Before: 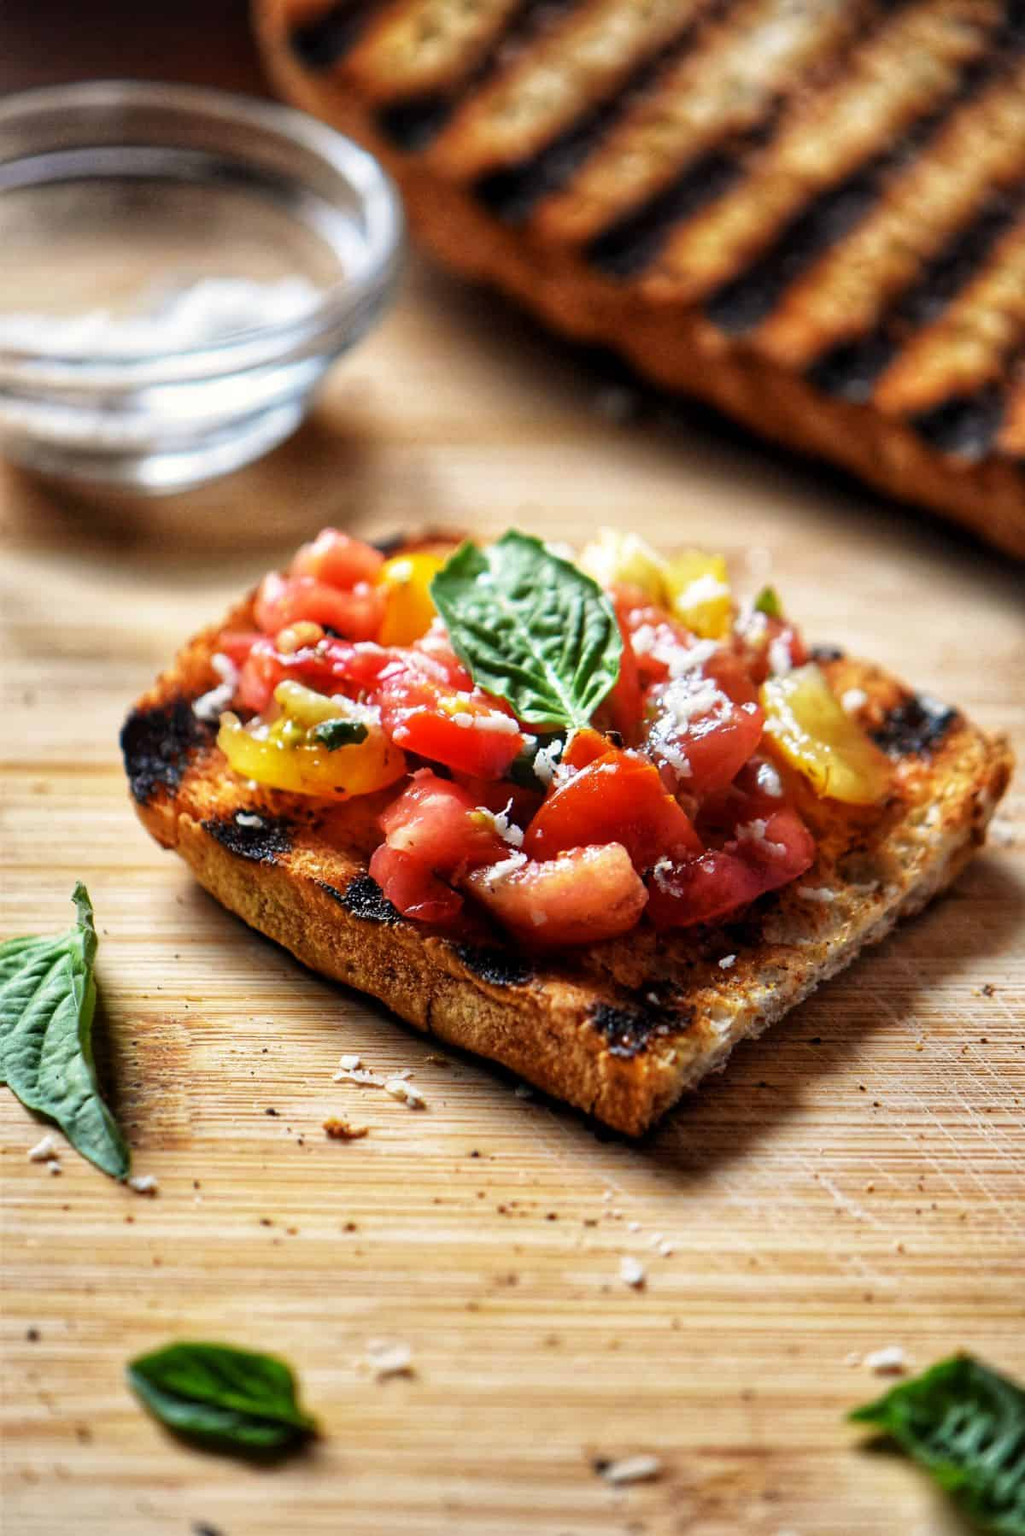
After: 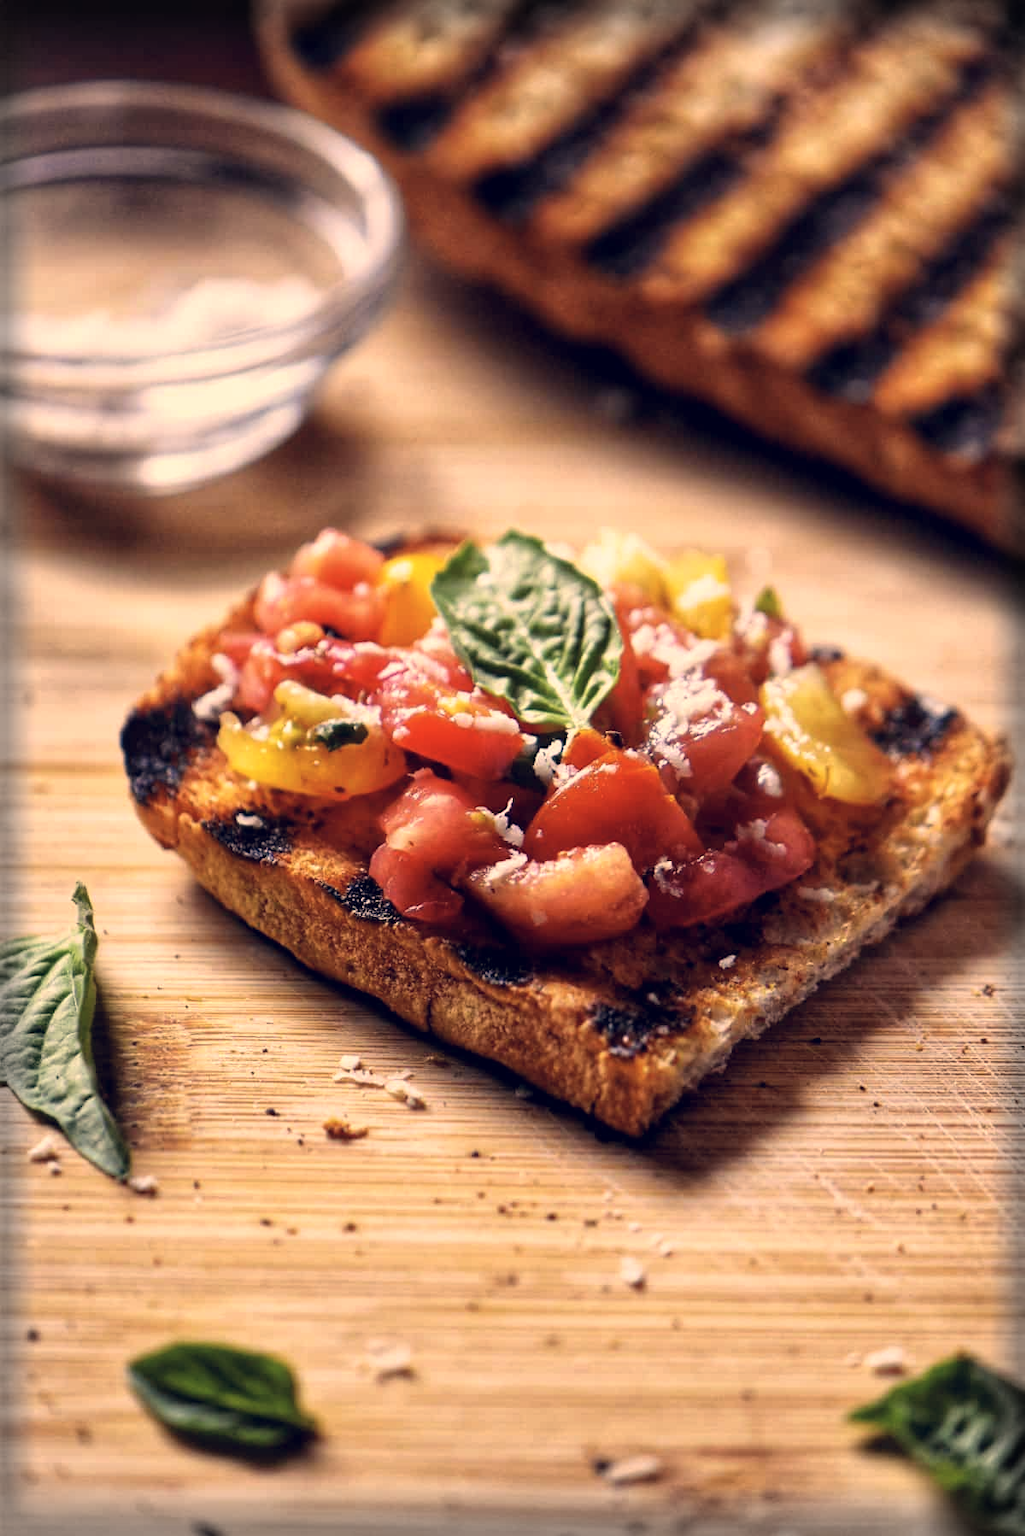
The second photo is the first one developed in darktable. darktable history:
color correction: highlights a* 19.77, highlights b* 27.94, shadows a* 3.33, shadows b* -17.27, saturation 0.751
vignetting: fall-off start 93.01%, fall-off radius 5.68%, brightness -0.523, saturation -0.517, automatic ratio true, width/height ratio 1.33, shape 0.044
